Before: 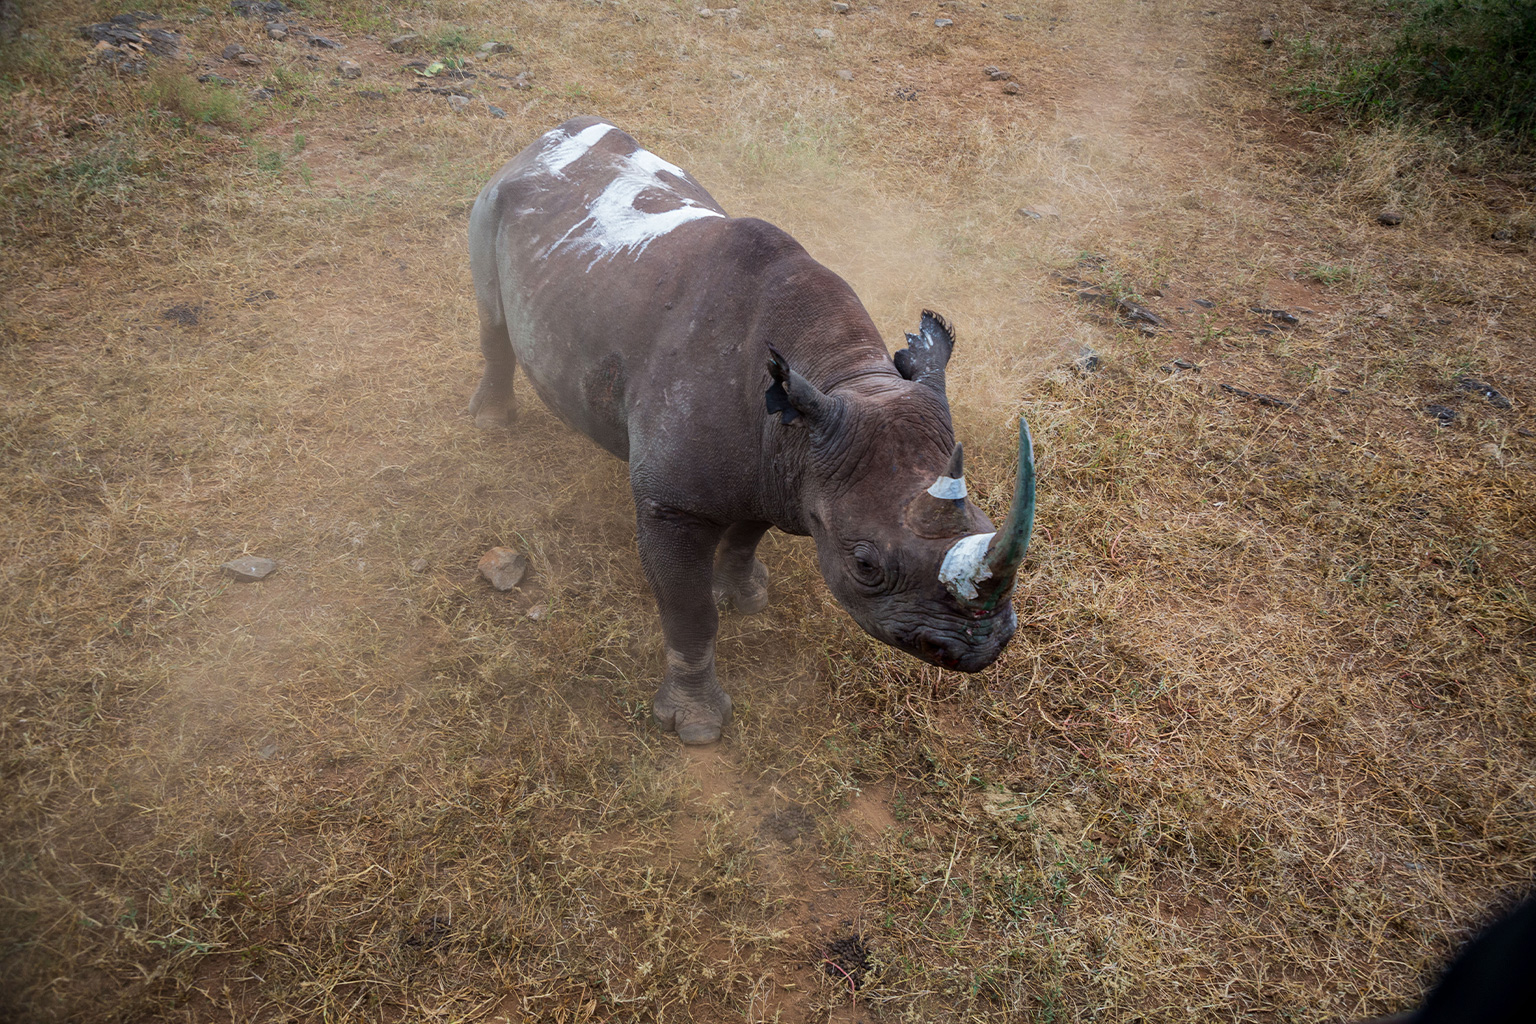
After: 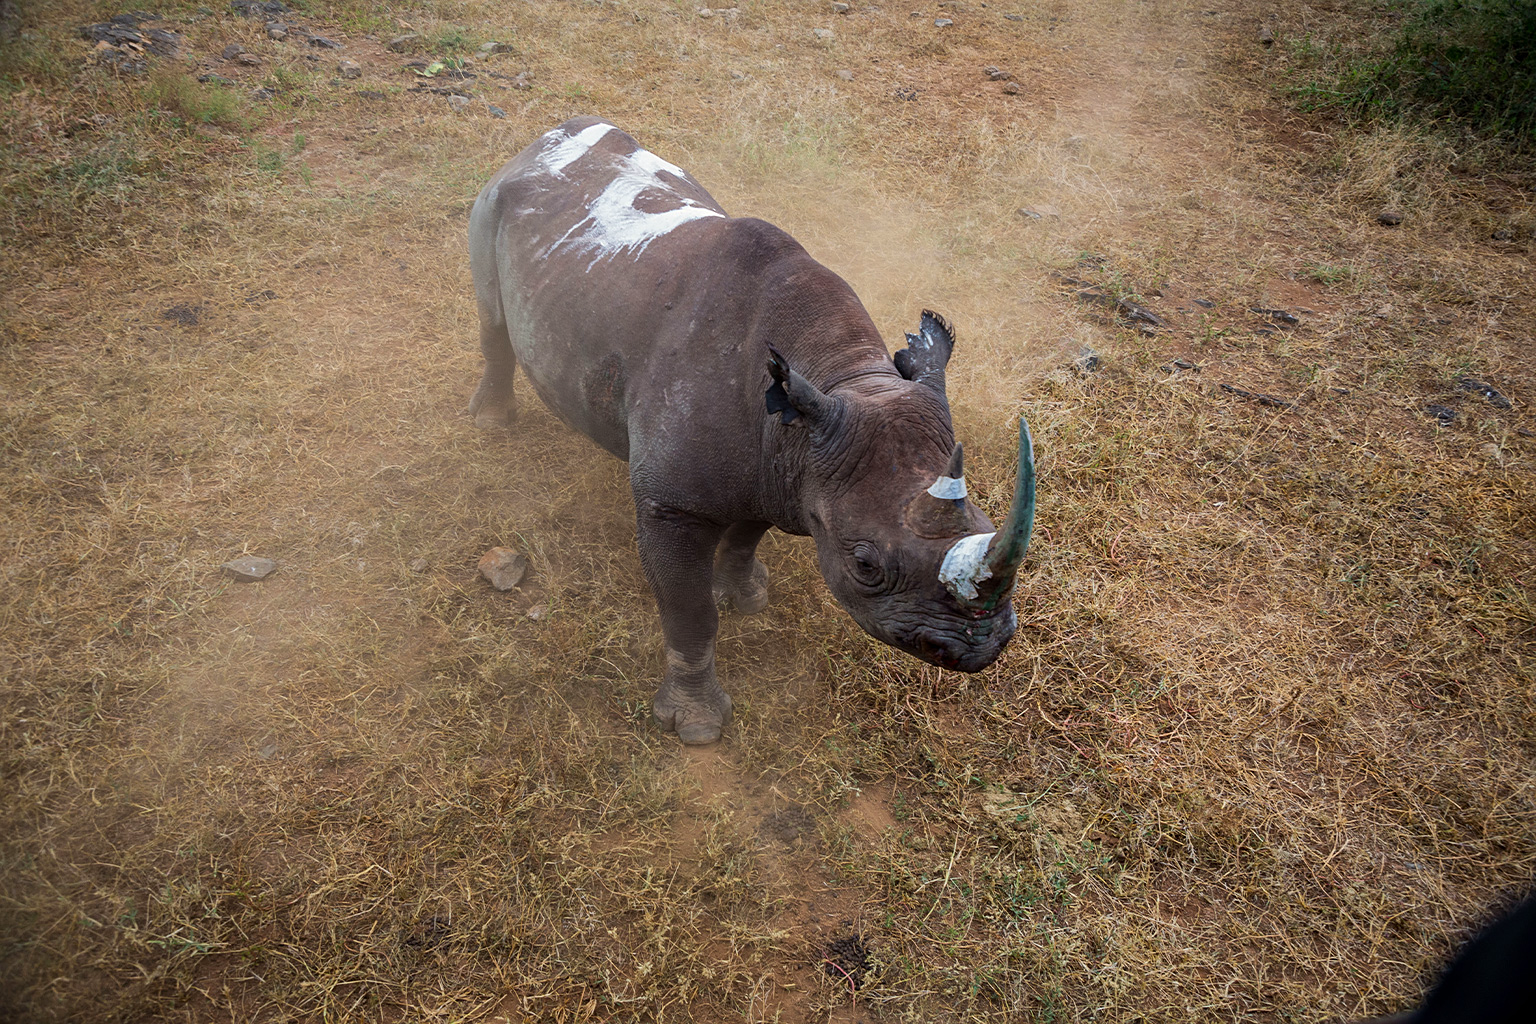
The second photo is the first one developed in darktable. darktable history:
sharpen: amount 0.204
color correction: highlights a* 0.615, highlights b* 2.76, saturation 1.07
